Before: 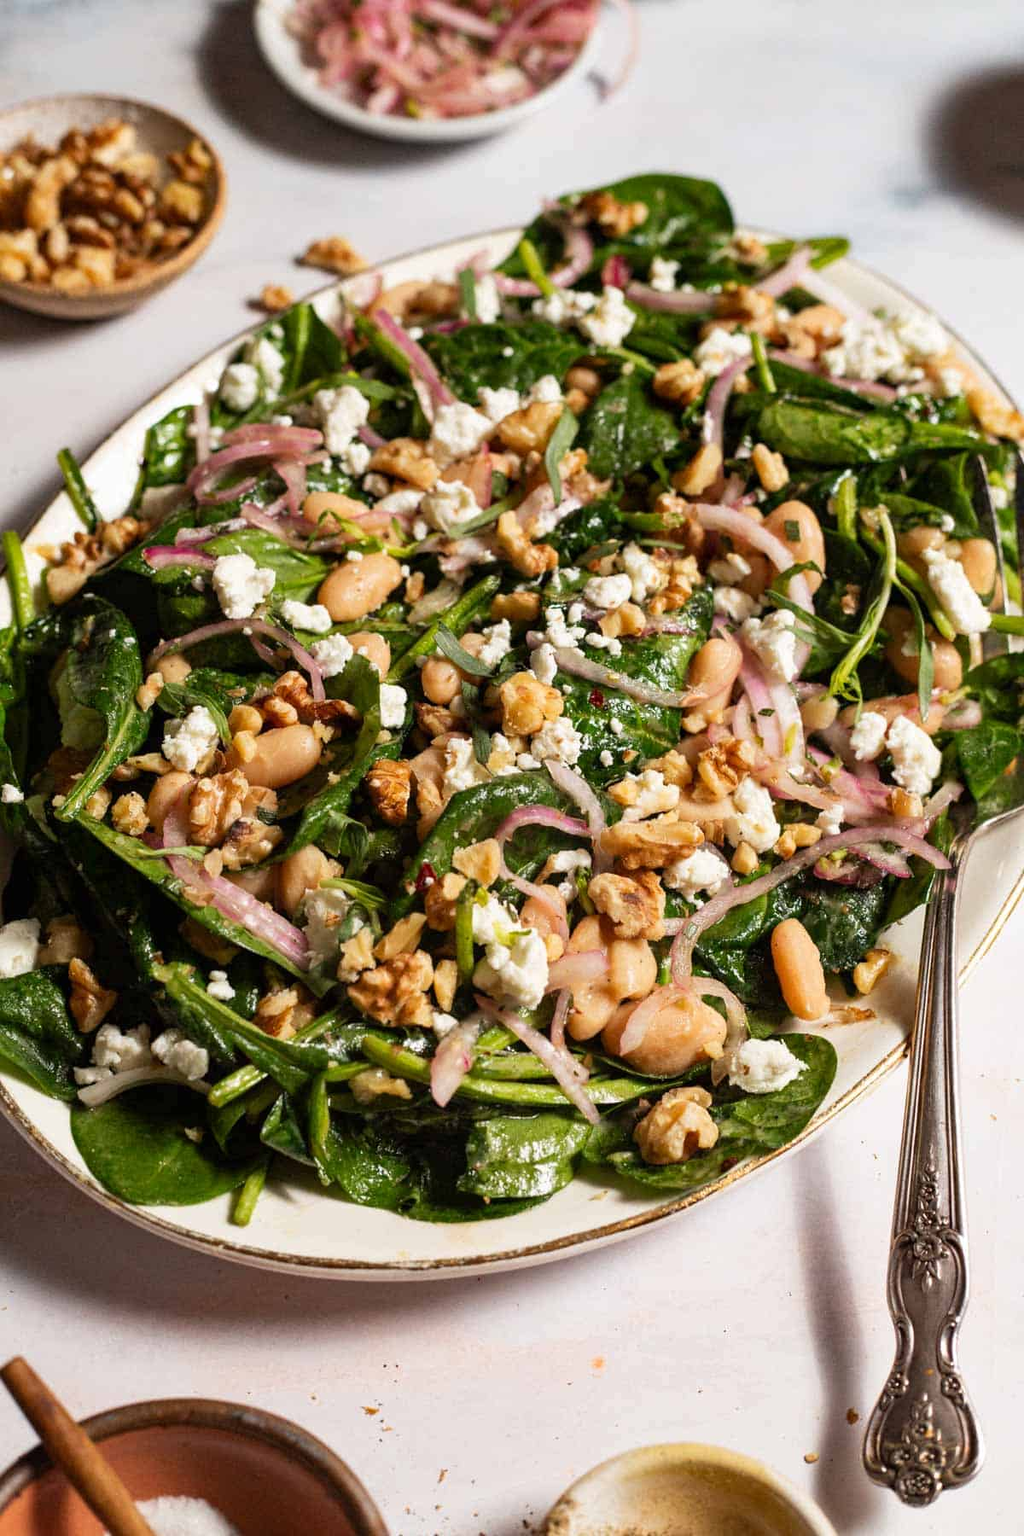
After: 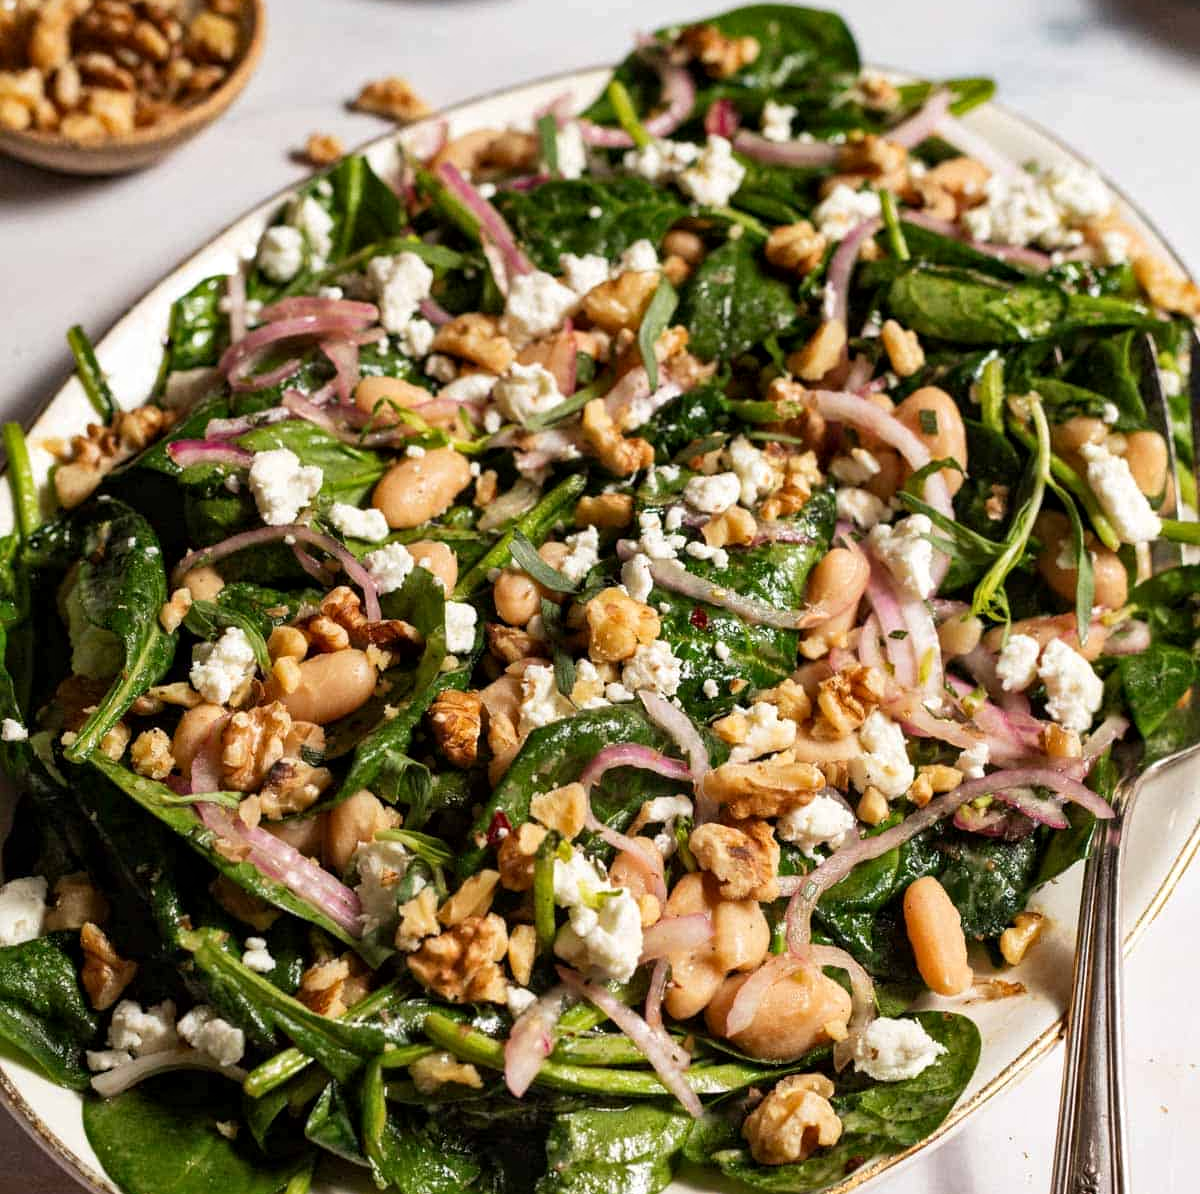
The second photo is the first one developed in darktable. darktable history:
local contrast: mode bilateral grid, contrast 29, coarseness 17, detail 116%, midtone range 0.2
crop: top 11.146%, bottom 22.511%
